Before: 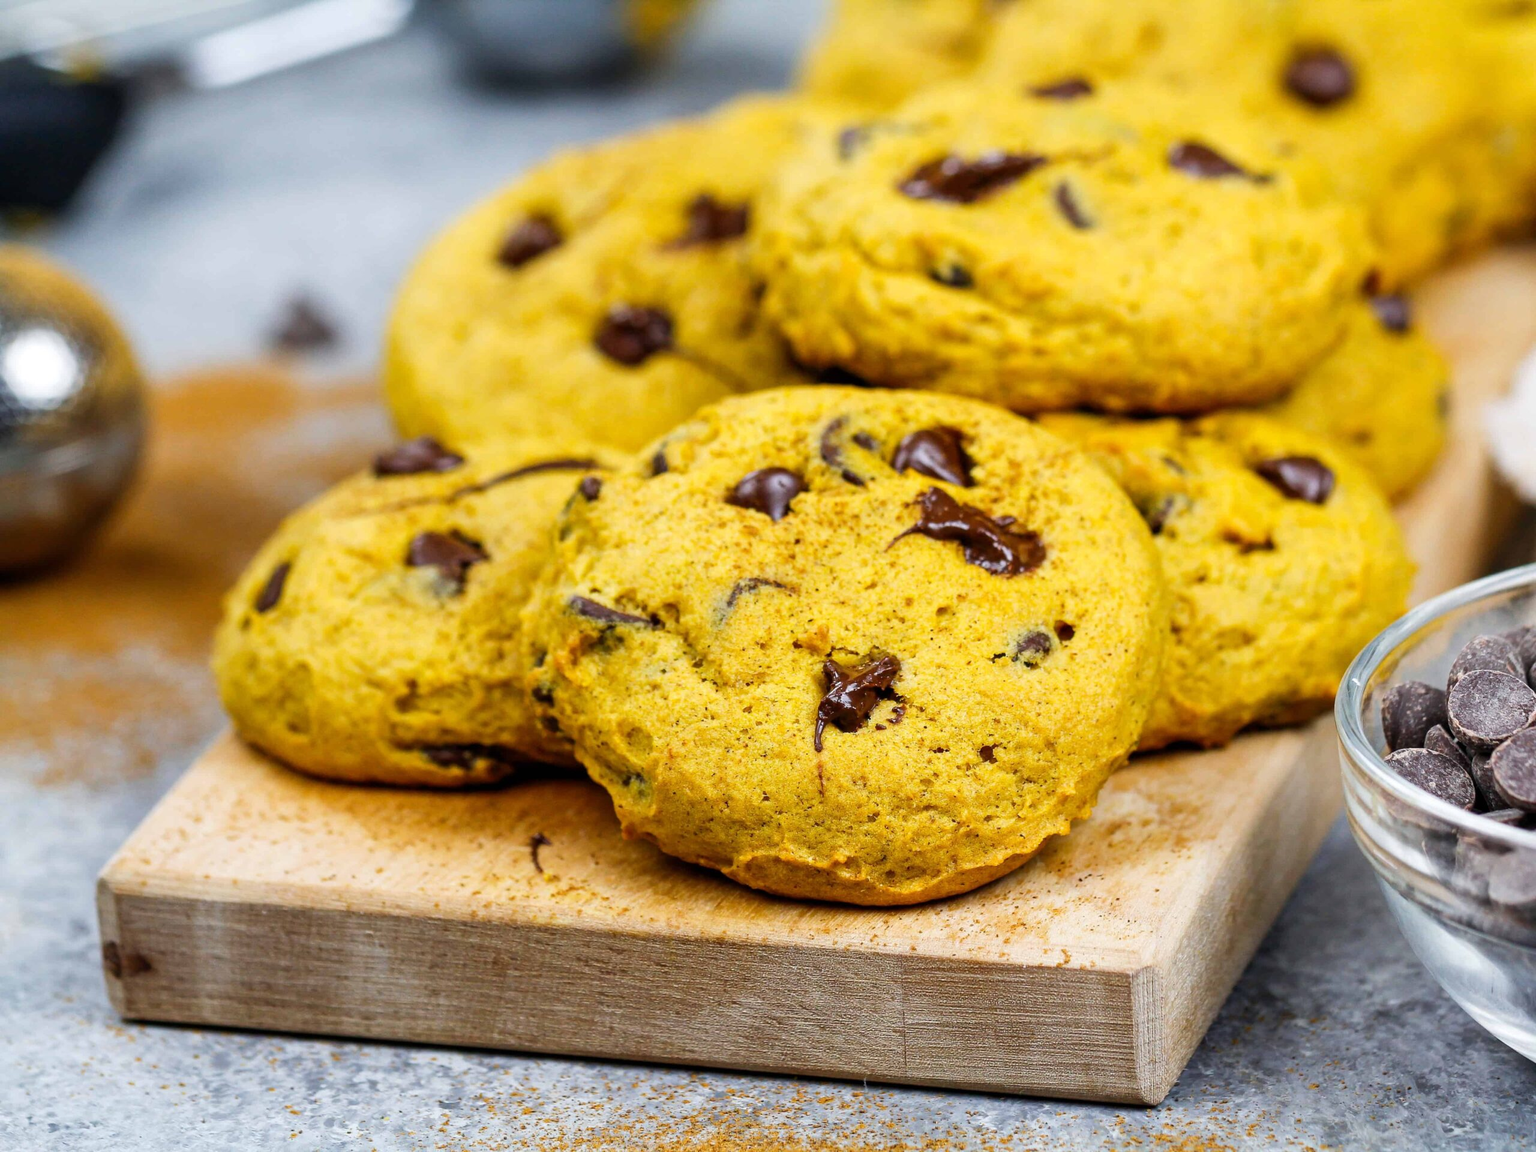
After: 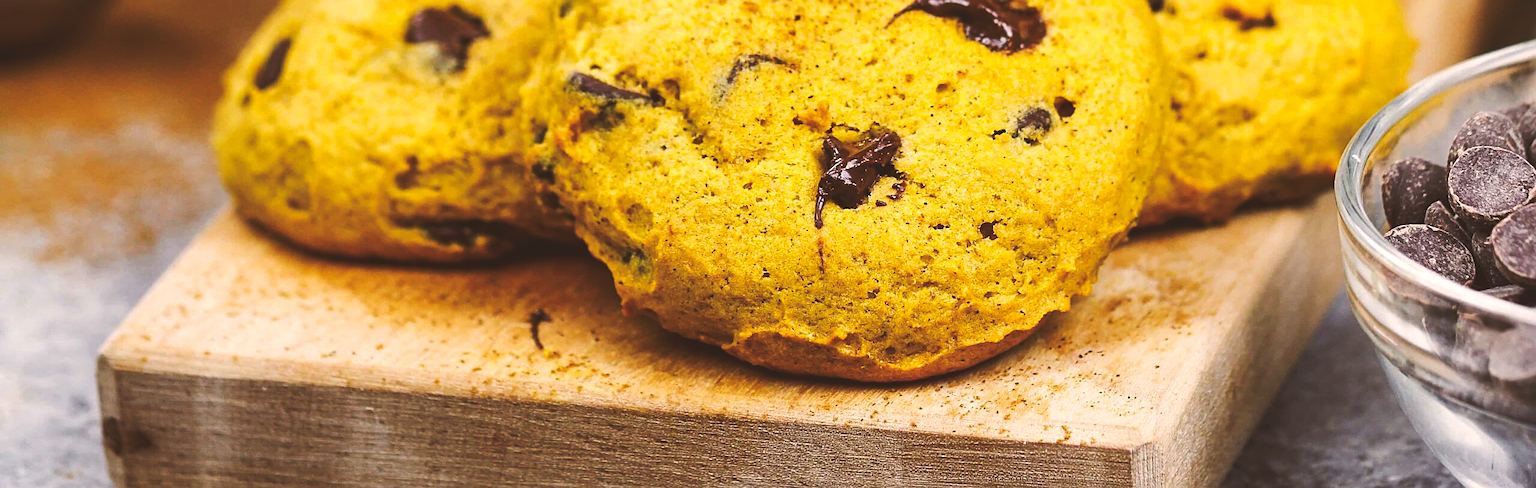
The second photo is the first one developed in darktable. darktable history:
tone curve: curves: ch0 [(0, 0.142) (0.384, 0.314) (0.752, 0.711) (0.991, 0.95)]; ch1 [(0.006, 0.129) (0.346, 0.384) (1, 1)]; ch2 [(0.003, 0.057) (0.261, 0.248) (1, 1)], preserve colors none
crop: top 45.474%, bottom 12.118%
color correction: highlights a* 6.15, highlights b* 7.69, shadows a* 5.36, shadows b* 7.52, saturation 0.898
sharpen: on, module defaults
exposure: exposure 0.297 EV, compensate highlight preservation false
